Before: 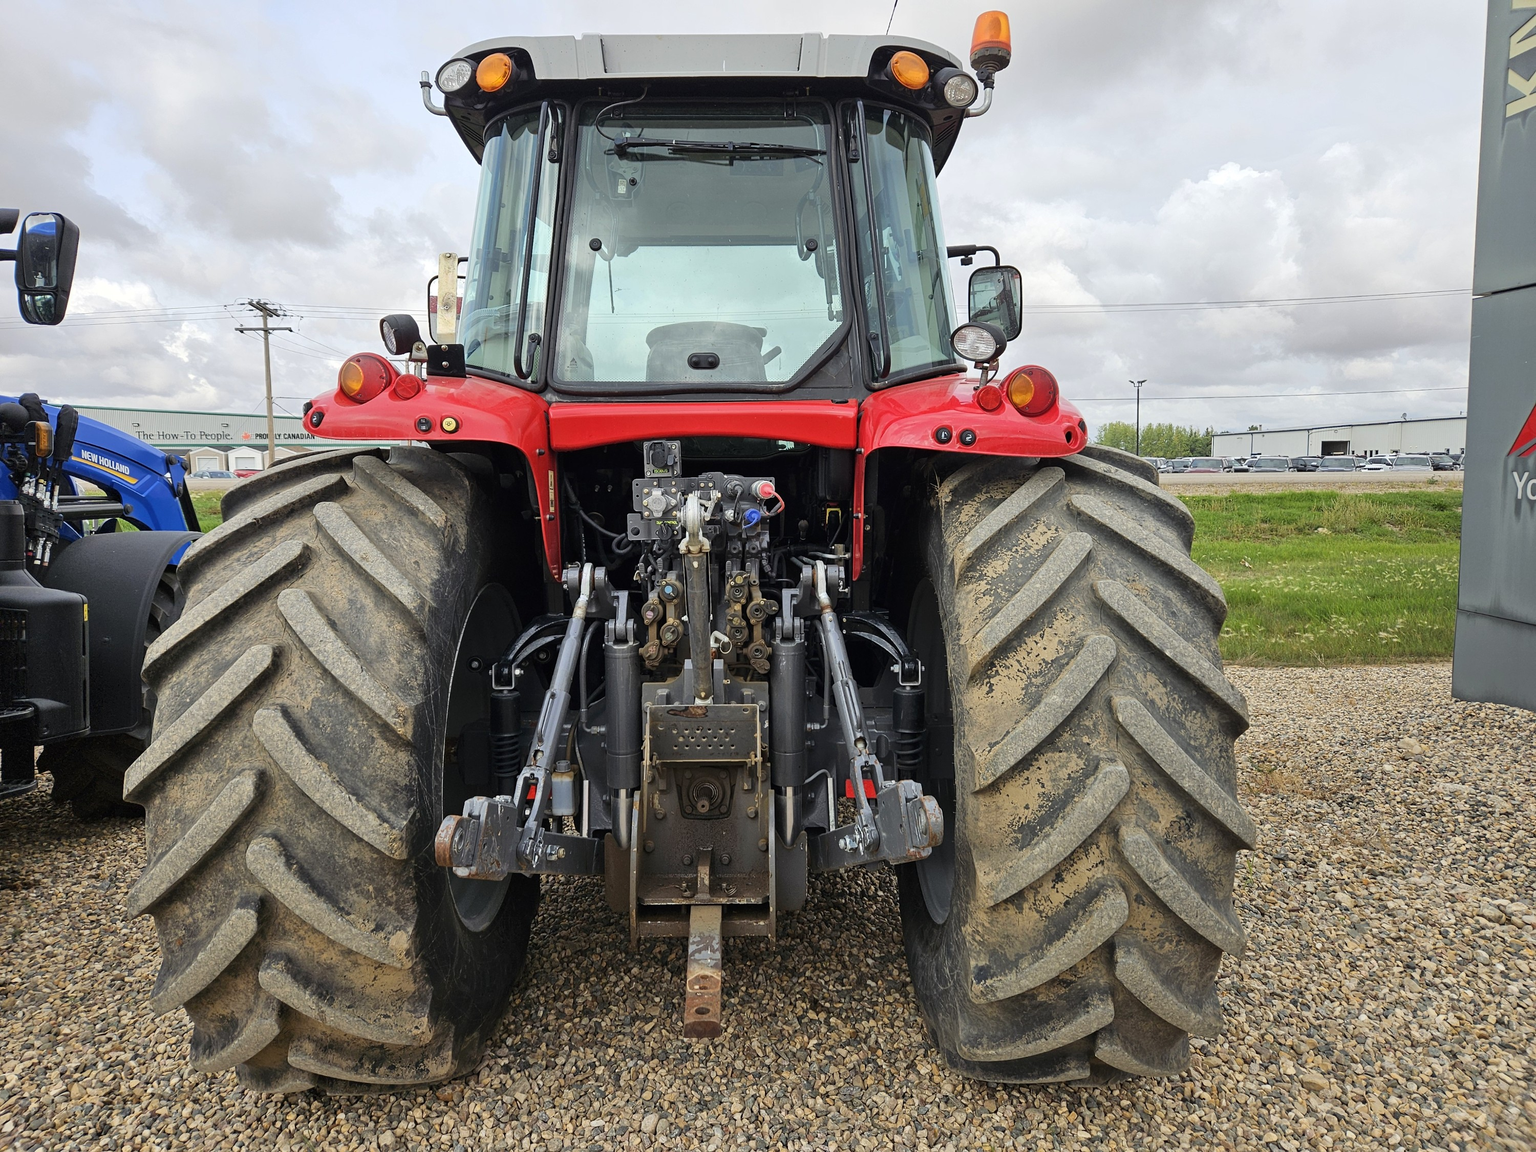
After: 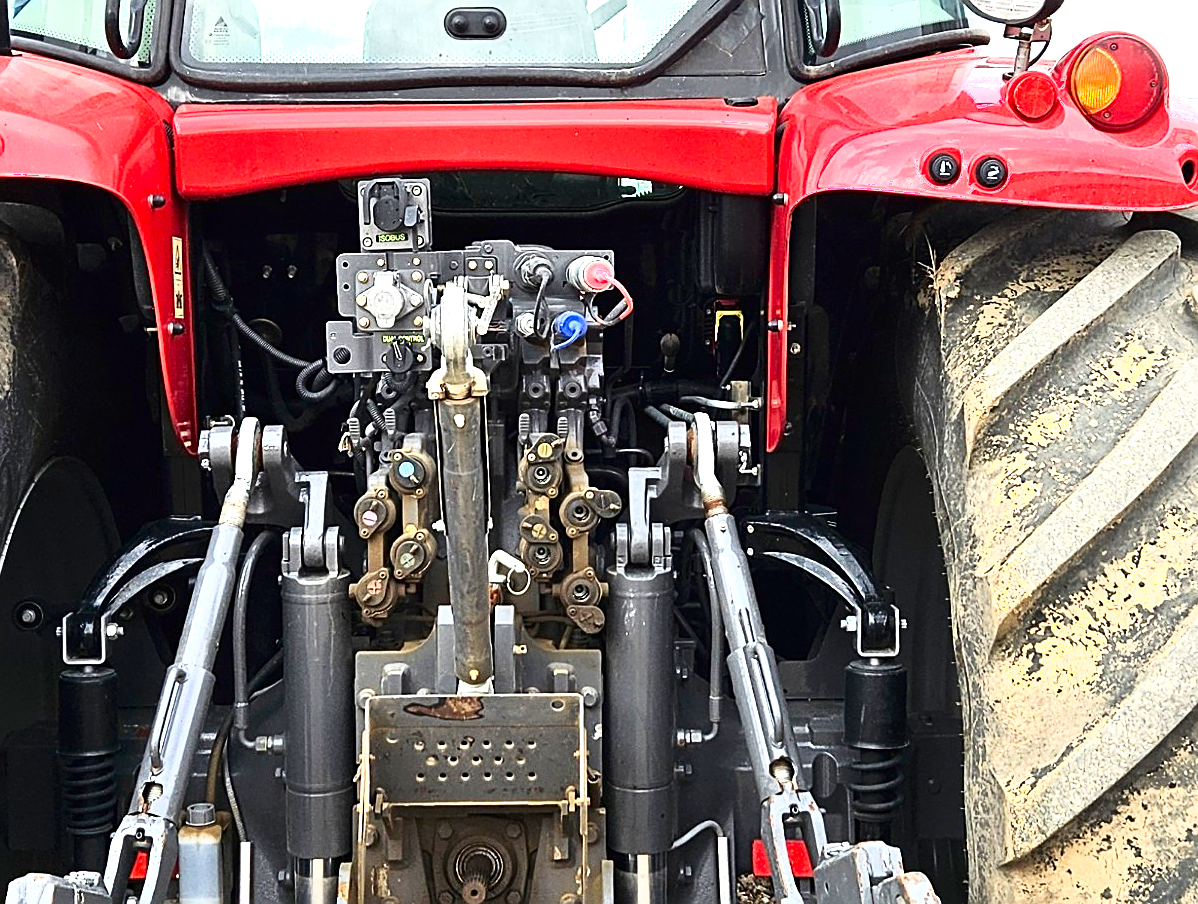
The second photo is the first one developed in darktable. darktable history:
sharpen: on, module defaults
crop: left 29.983%, top 30.347%, right 30.066%, bottom 29.454%
exposure: black level correction 0, exposure 1.2 EV, compensate highlight preservation false
shadows and highlights: shadows -62.56, white point adjustment -5.3, highlights 59.94
